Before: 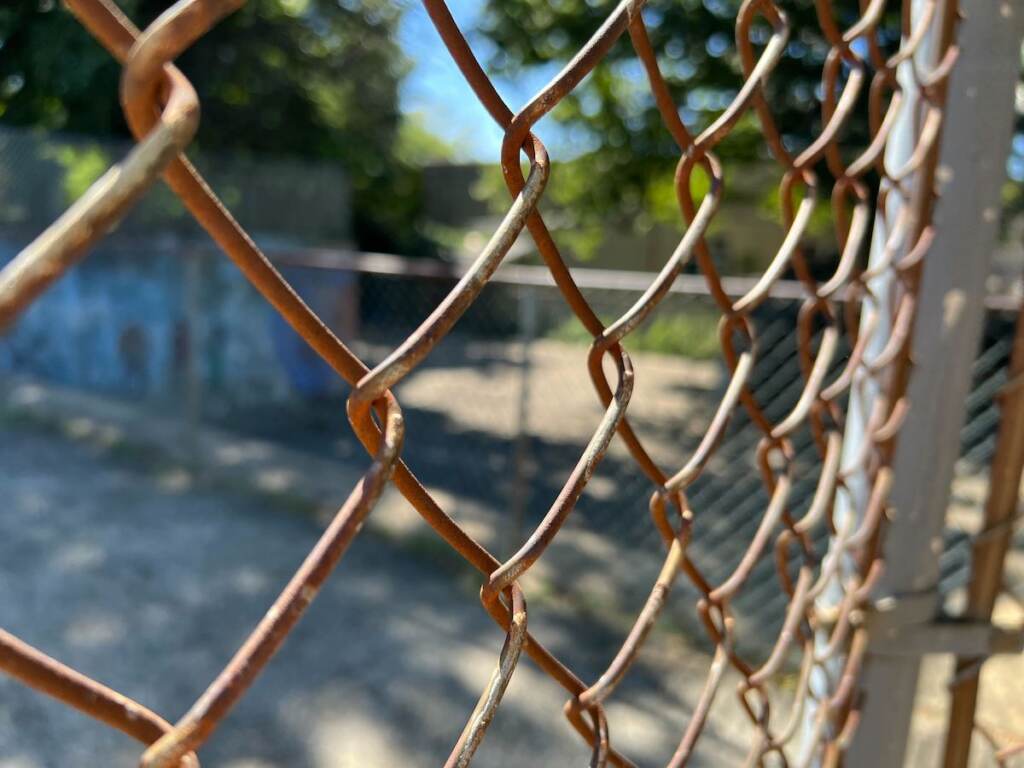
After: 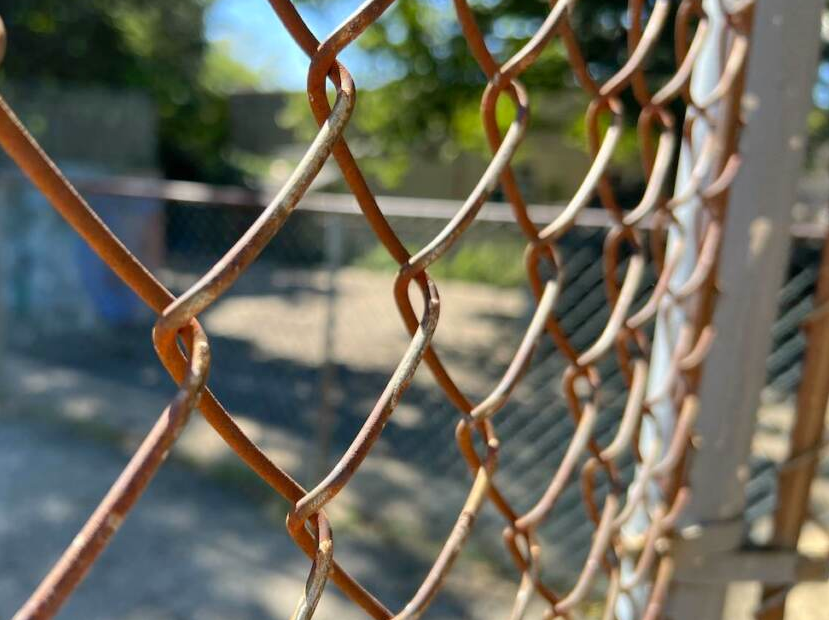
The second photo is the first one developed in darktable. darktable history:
levels: levels [0, 0.478, 1]
crop: left 19.028%, top 9.501%, right 0.001%, bottom 9.685%
